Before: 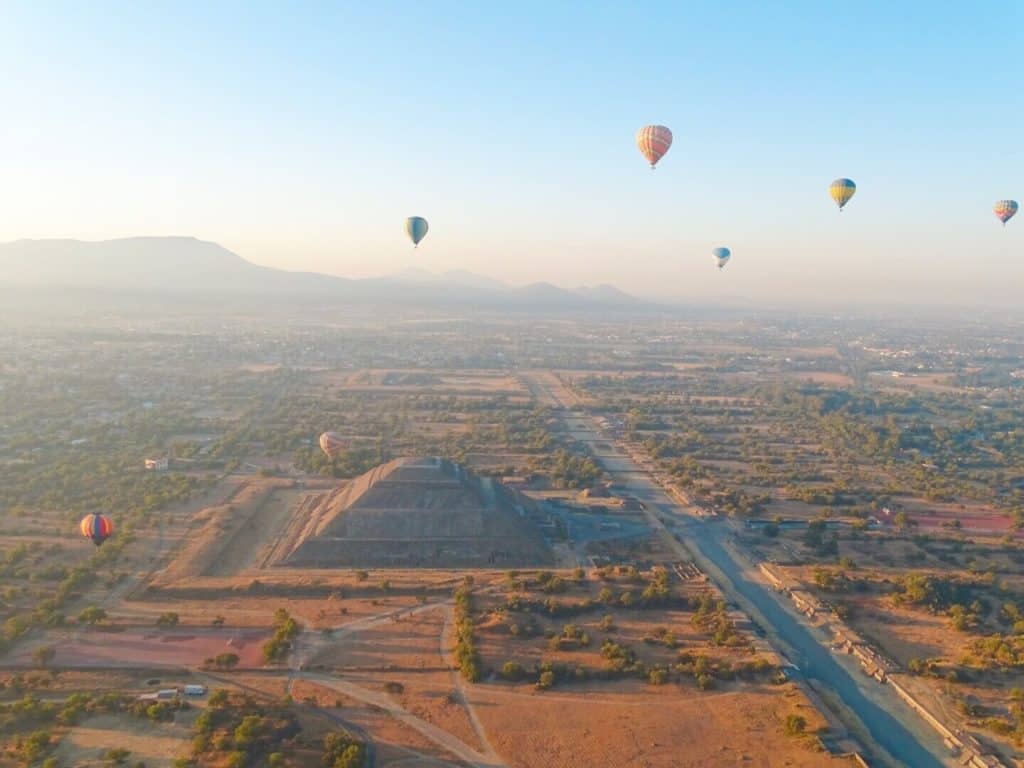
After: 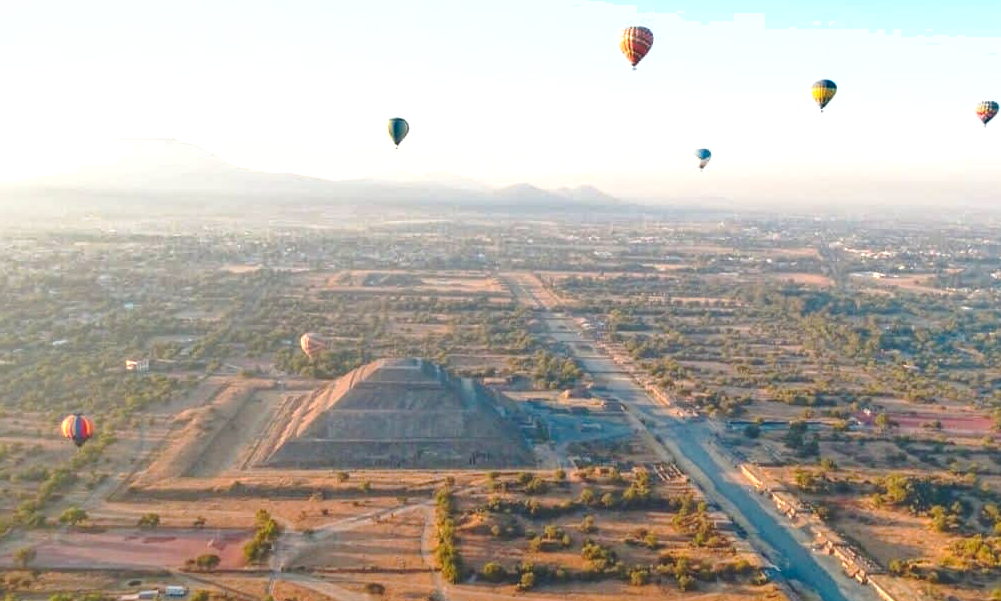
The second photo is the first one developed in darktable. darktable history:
tone curve: curves: ch0 [(0, 0.021) (0.059, 0.053) (0.212, 0.18) (0.337, 0.304) (0.495, 0.505) (0.725, 0.731) (0.89, 0.919) (1, 1)]; ch1 [(0, 0) (0.094, 0.081) (0.285, 0.299) (0.403, 0.436) (0.479, 0.475) (0.54, 0.55) (0.615, 0.637) (0.683, 0.688) (1, 1)]; ch2 [(0, 0) (0.257, 0.217) (0.434, 0.434) (0.498, 0.507) (0.527, 0.542) (0.597, 0.587) (0.658, 0.595) (1, 1)], preserve colors none
crop and rotate: left 1.926%, top 12.938%, right 0.252%, bottom 8.739%
exposure: black level correction 0, exposure 0.498 EV, compensate highlight preservation false
local contrast: on, module defaults
shadows and highlights: soften with gaussian
